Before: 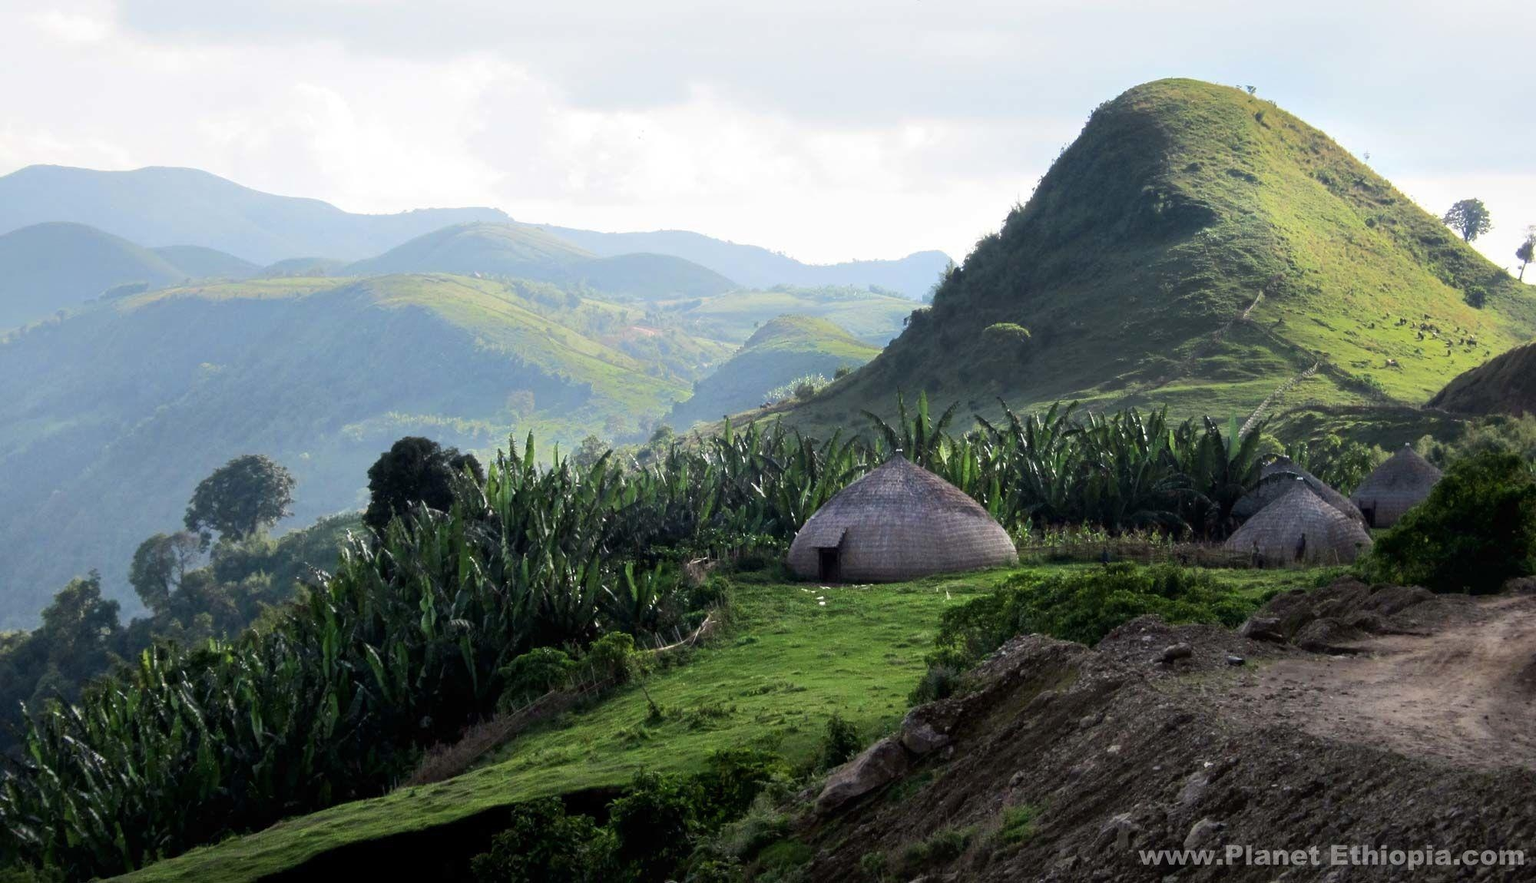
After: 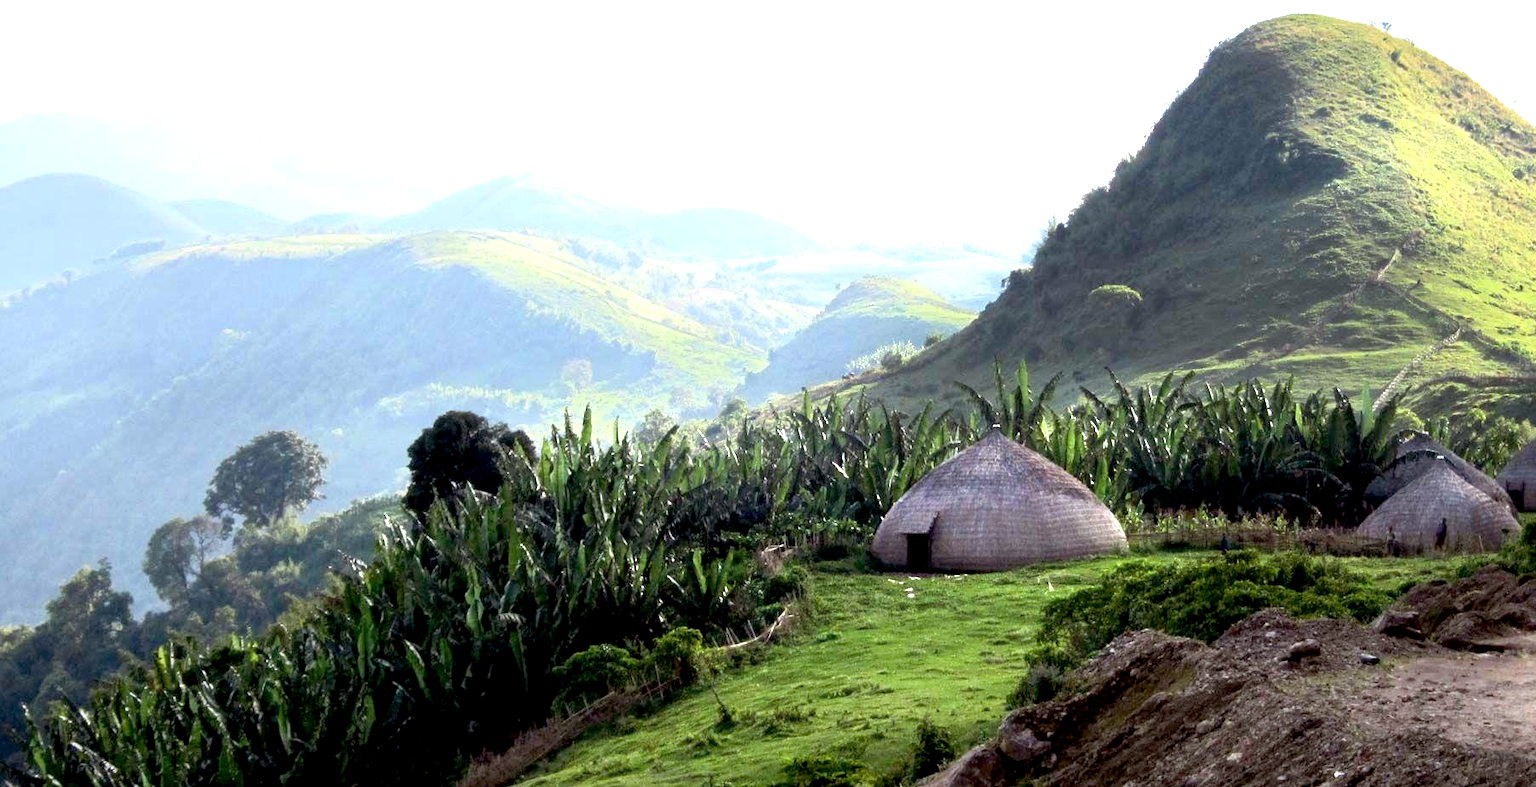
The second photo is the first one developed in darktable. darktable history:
crop: top 7.49%, right 9.717%, bottom 11.943%
color balance: mode lift, gamma, gain (sRGB), lift [1, 1.049, 1, 1]
exposure: black level correction 0.008, exposure 0.979 EV, compensate highlight preservation false
